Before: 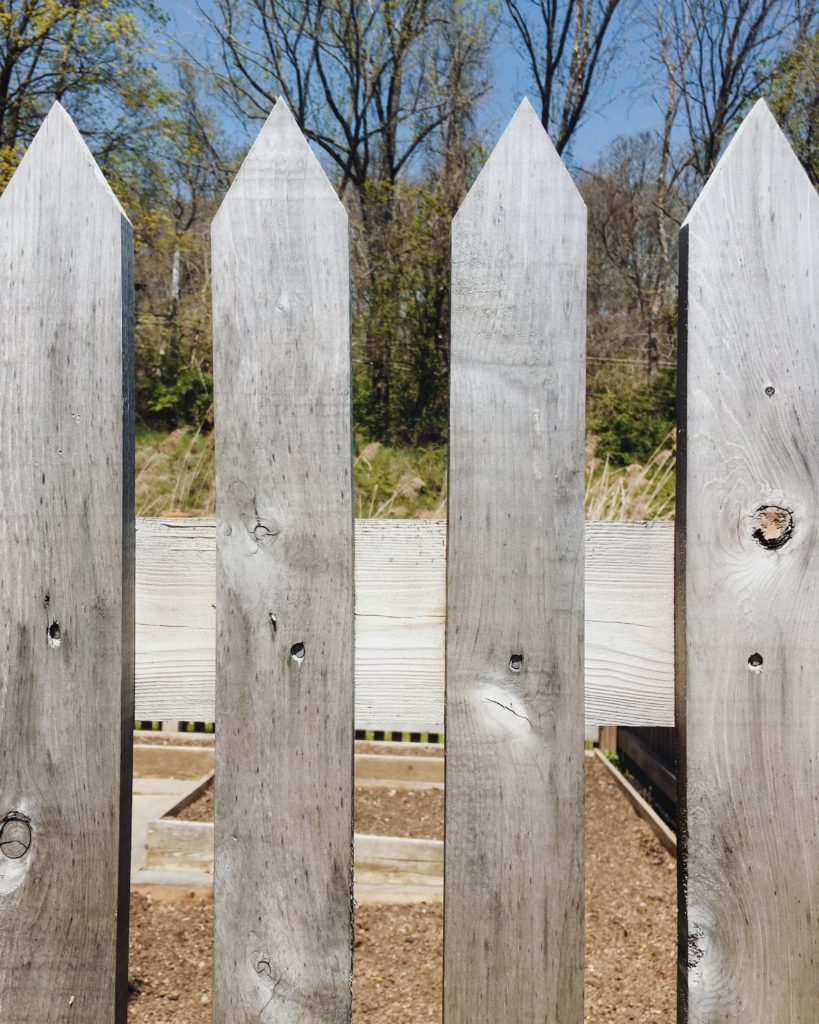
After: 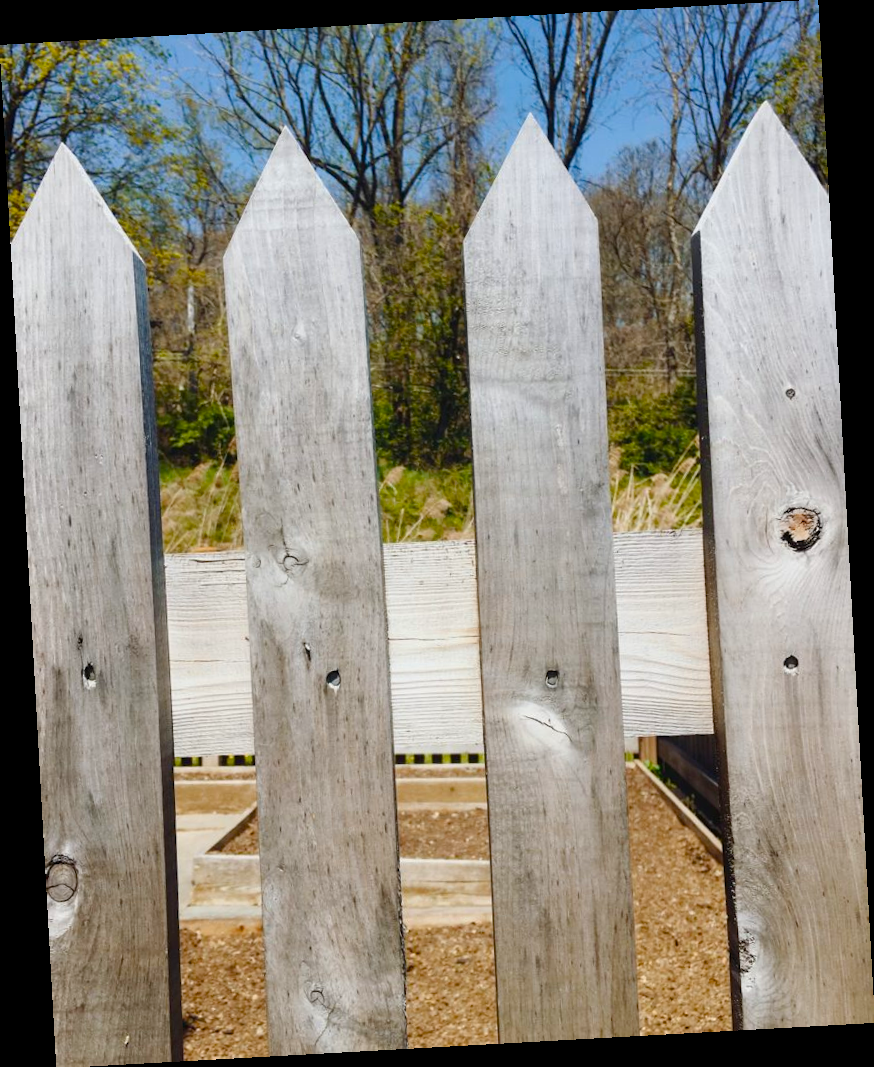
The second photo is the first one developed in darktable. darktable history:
color balance rgb: perceptual saturation grading › global saturation 20%, perceptual saturation grading › highlights 2.68%, perceptual saturation grading › shadows 50%
rotate and perspective: rotation -3.18°, automatic cropping off
